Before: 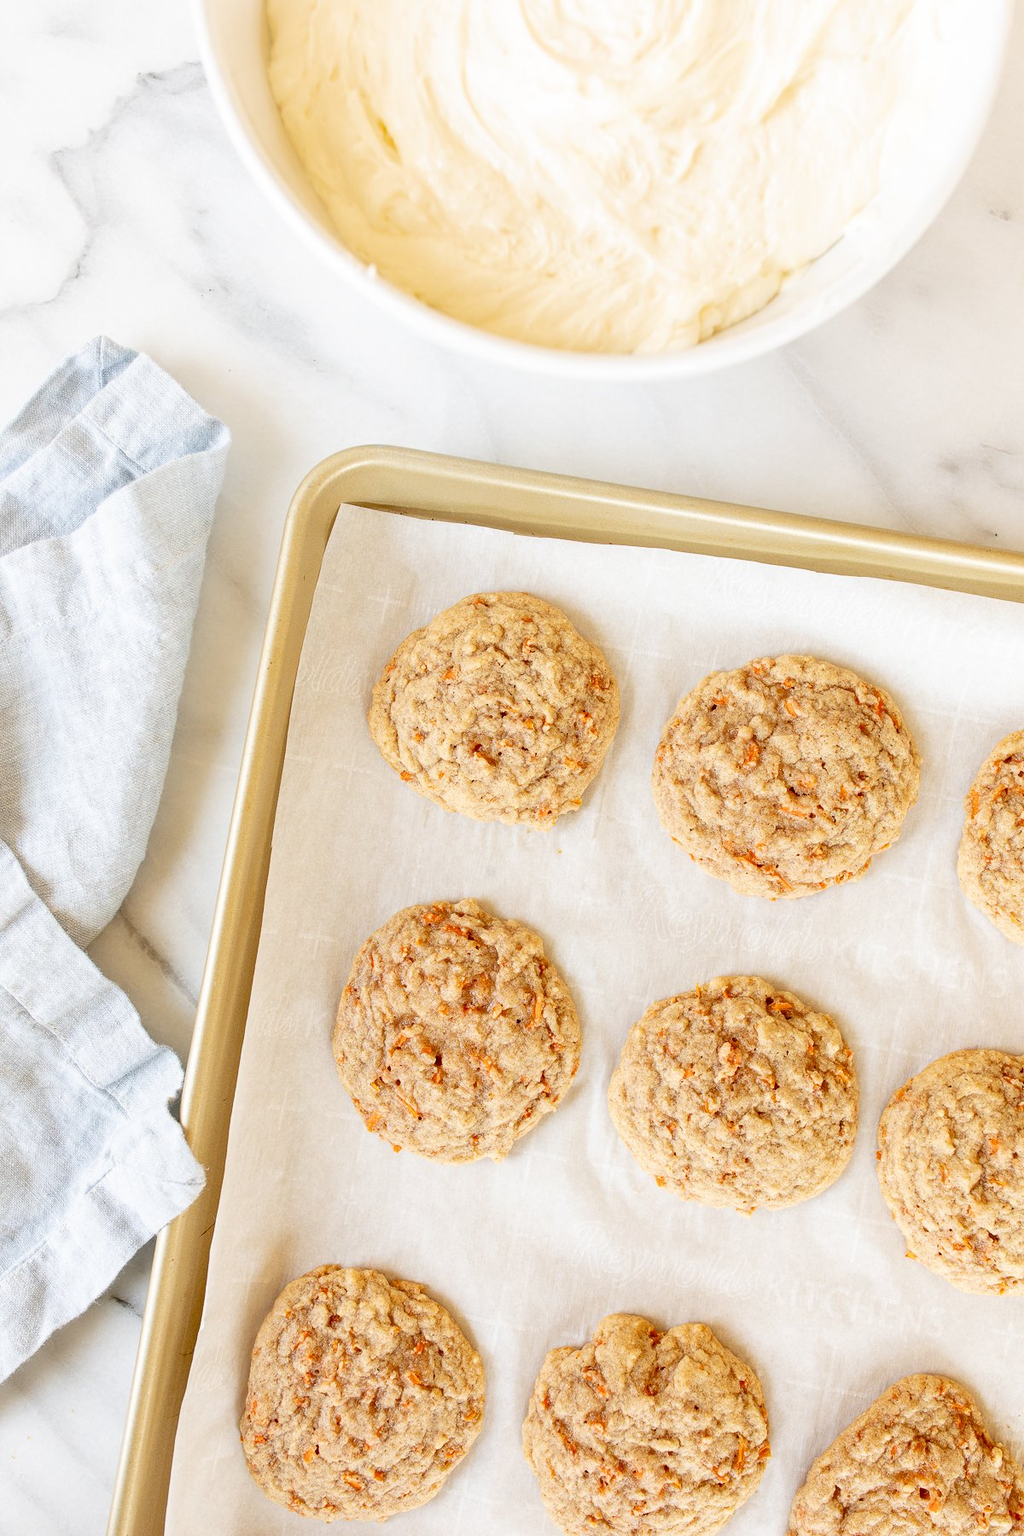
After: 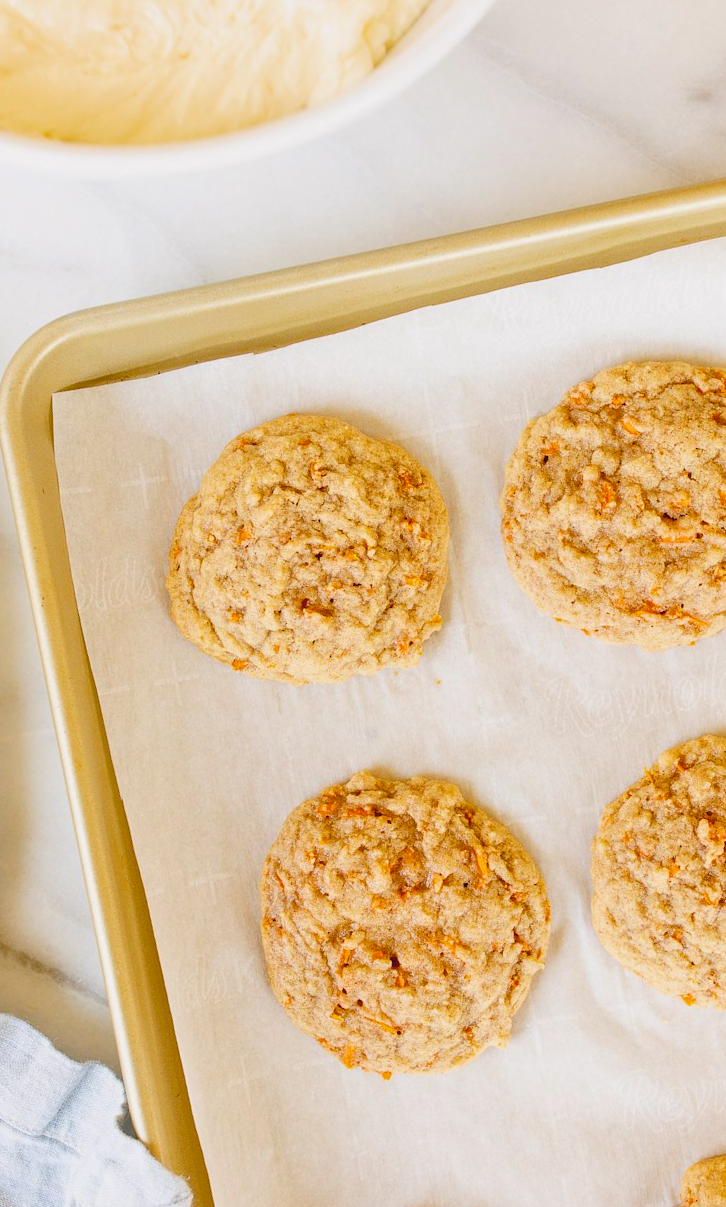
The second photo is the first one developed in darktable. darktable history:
crop and rotate: angle 21.22°, left 6.885%, right 3.857%, bottom 1.086%
color balance rgb: highlights gain › chroma 0.246%, highlights gain › hue 330.08°, perceptual saturation grading › global saturation 20%, perceptual saturation grading › highlights -24.899%, perceptual saturation grading › shadows 25.762%, global vibrance 44.391%
tone equalizer: -7 EV 0.158 EV, -6 EV 0.602 EV, -5 EV 1.15 EV, -4 EV 1.37 EV, -3 EV 1.17 EV, -2 EV 0.6 EV, -1 EV 0.155 EV
contrast brightness saturation: contrast -0.103, saturation -0.096
